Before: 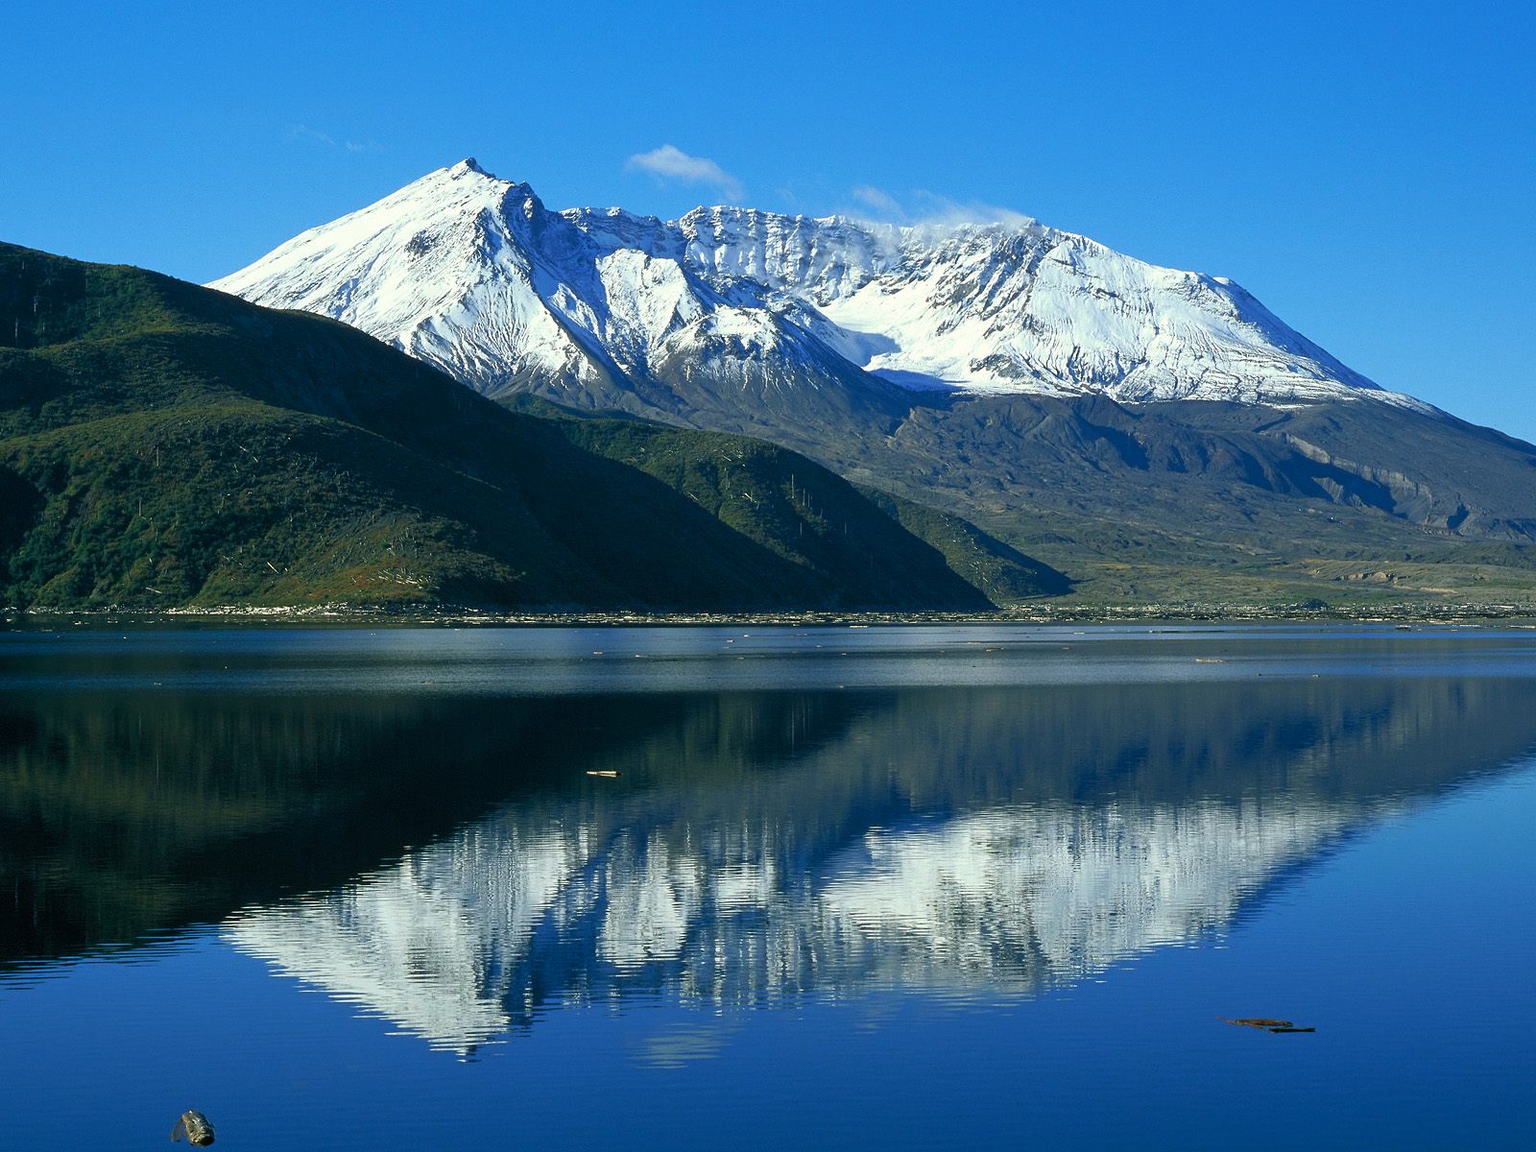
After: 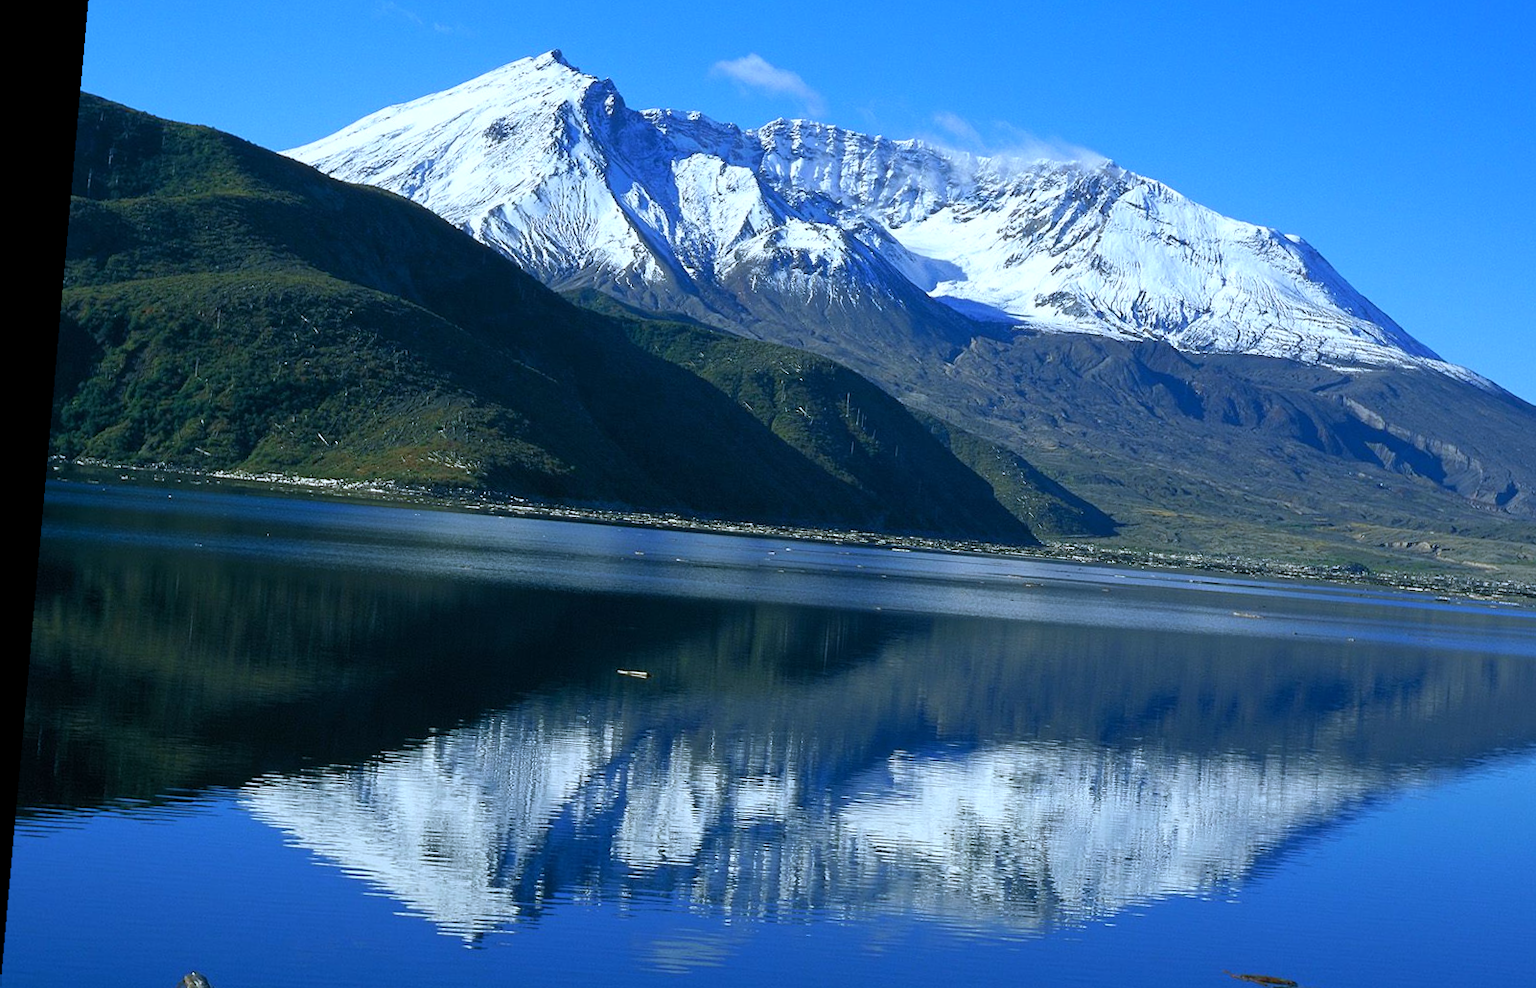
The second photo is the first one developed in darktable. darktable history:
crop and rotate: angle 0.03°, top 11.643%, right 5.651%, bottom 11.189%
rotate and perspective: rotation 5.12°, automatic cropping off
white balance: red 0.948, green 1.02, blue 1.176
